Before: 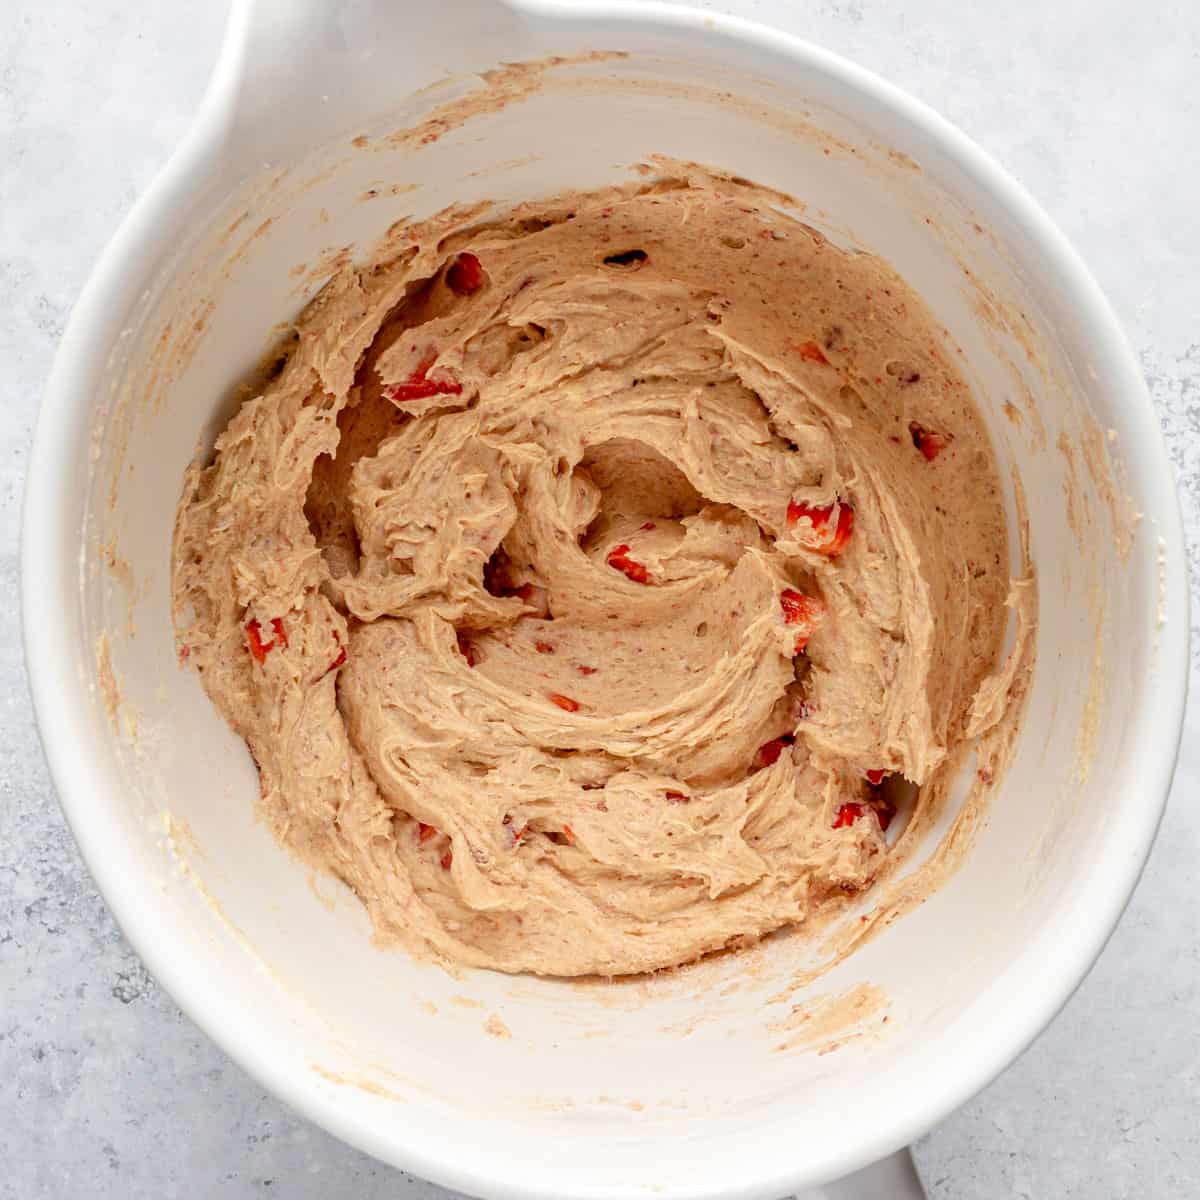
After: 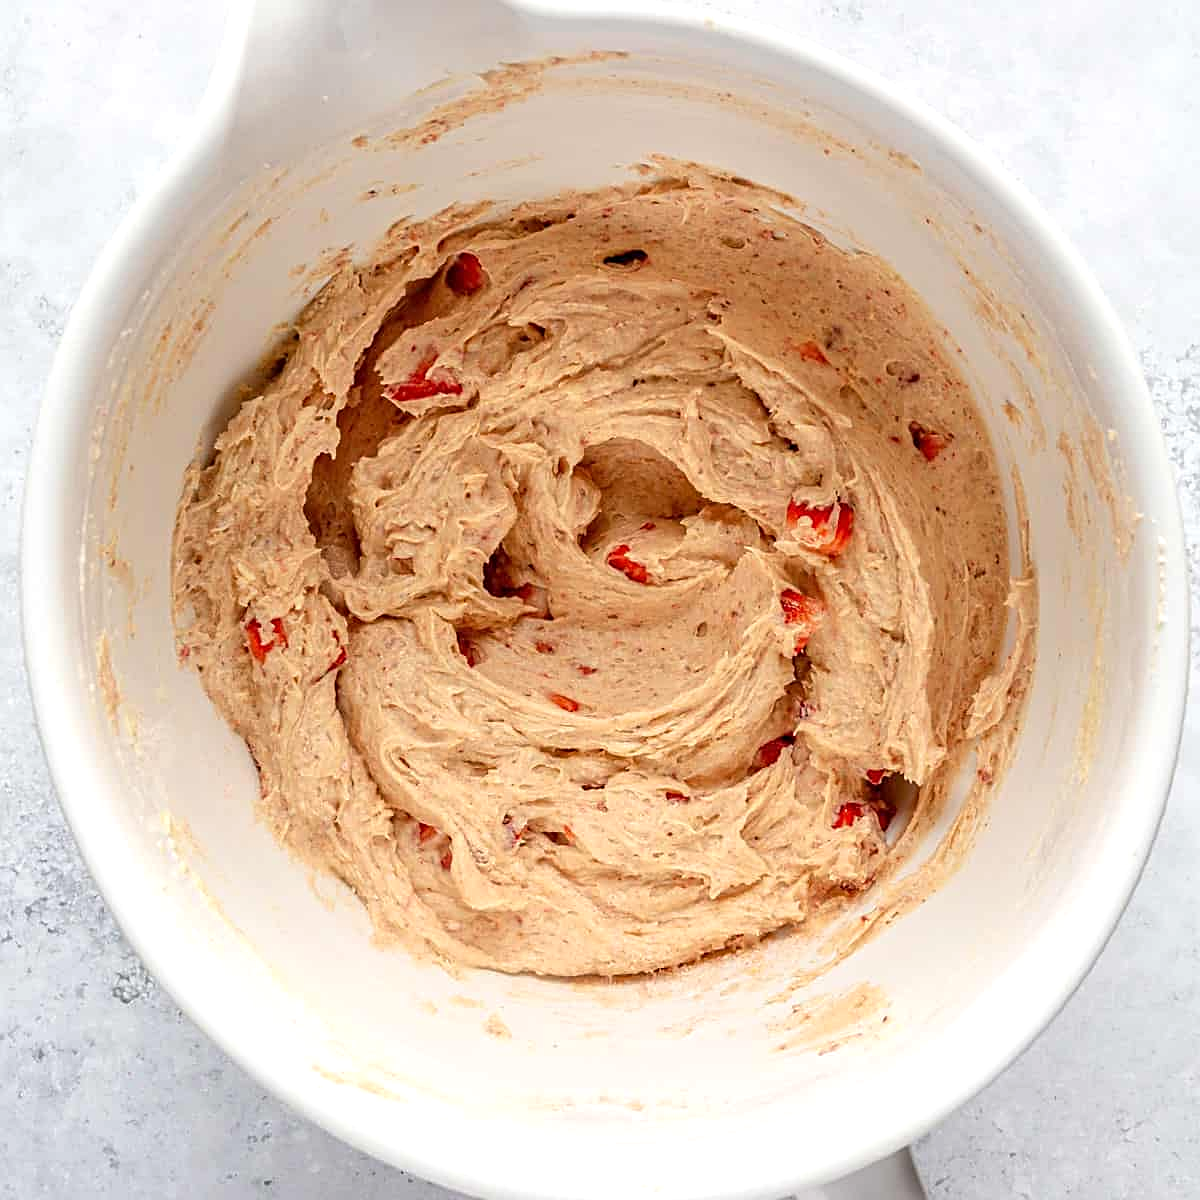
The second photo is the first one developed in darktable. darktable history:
sharpen: on, module defaults
exposure: exposure 0.197 EV, compensate highlight preservation false
